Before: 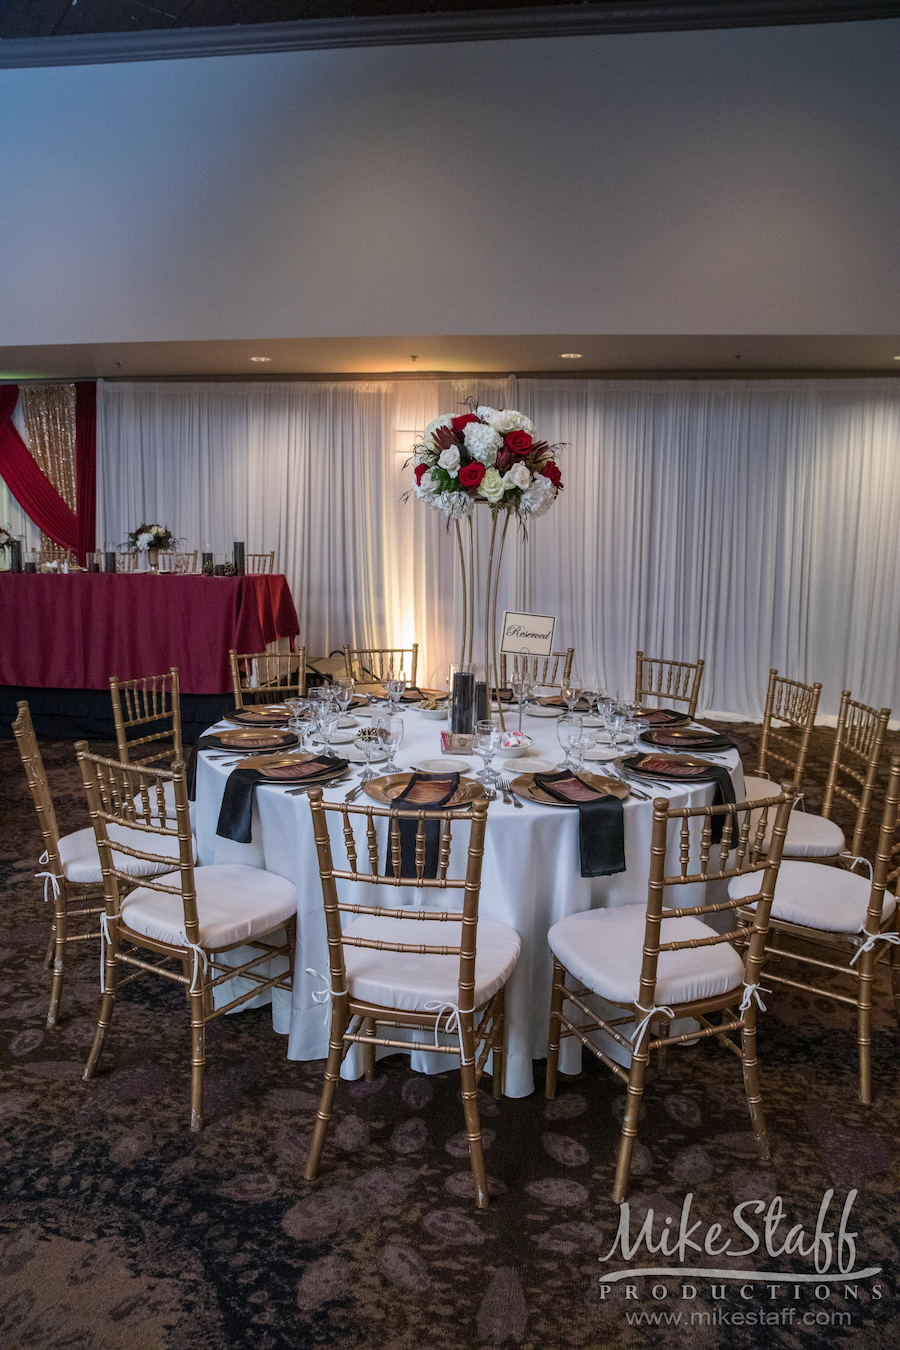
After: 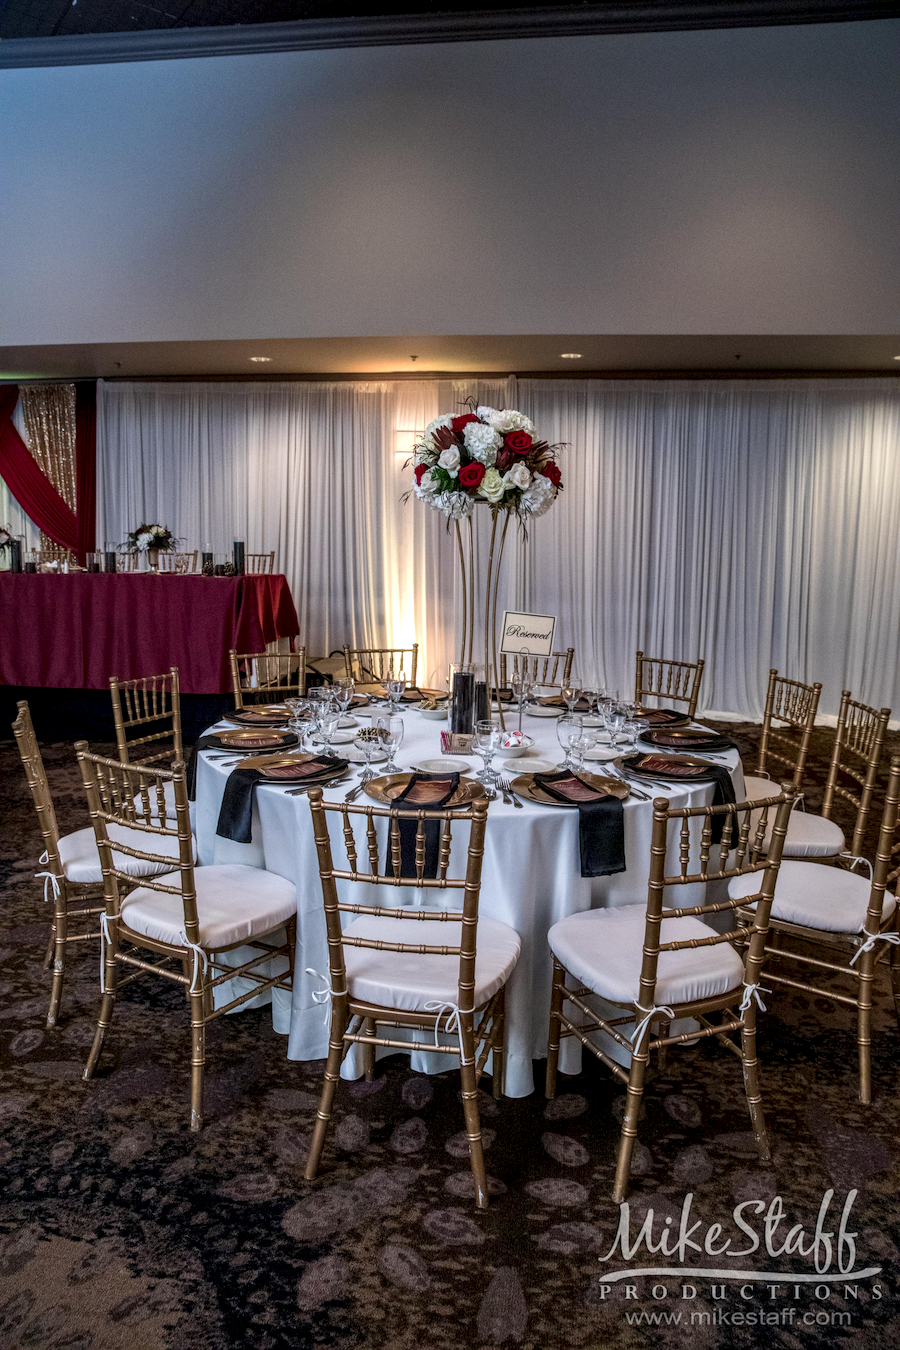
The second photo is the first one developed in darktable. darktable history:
contrast brightness saturation: contrast 0.03, brightness -0.04
local contrast: detail 150%
